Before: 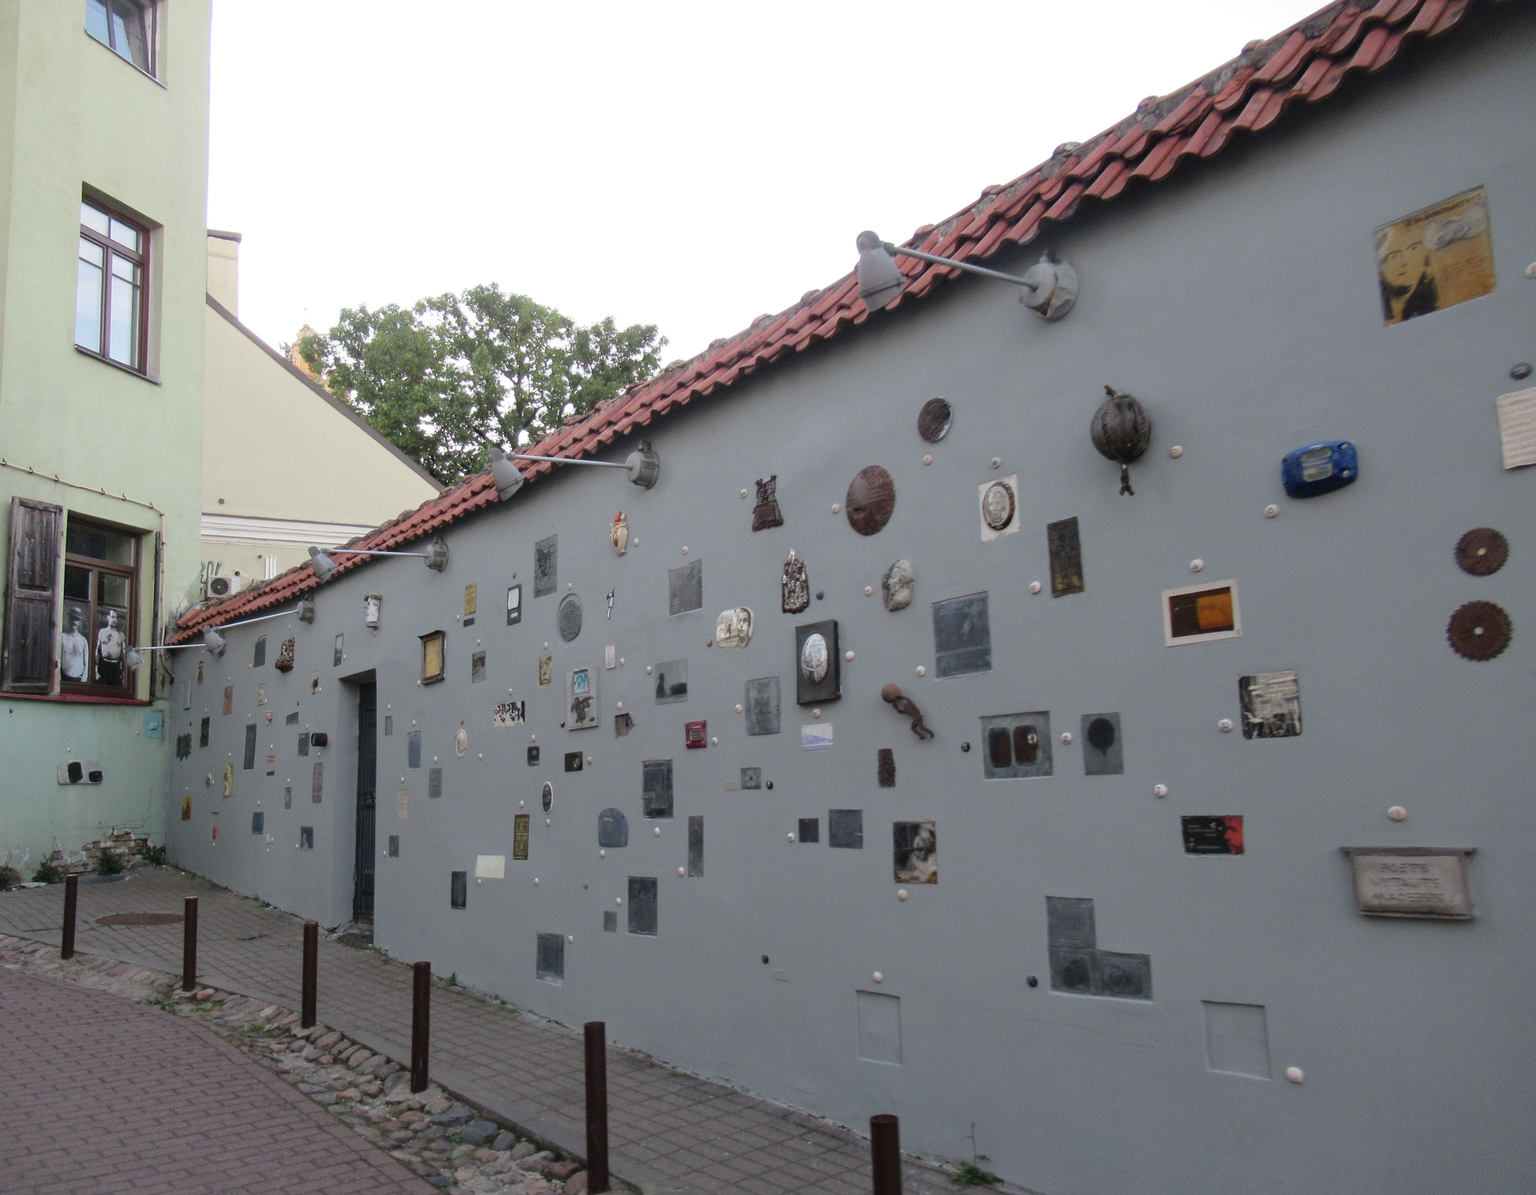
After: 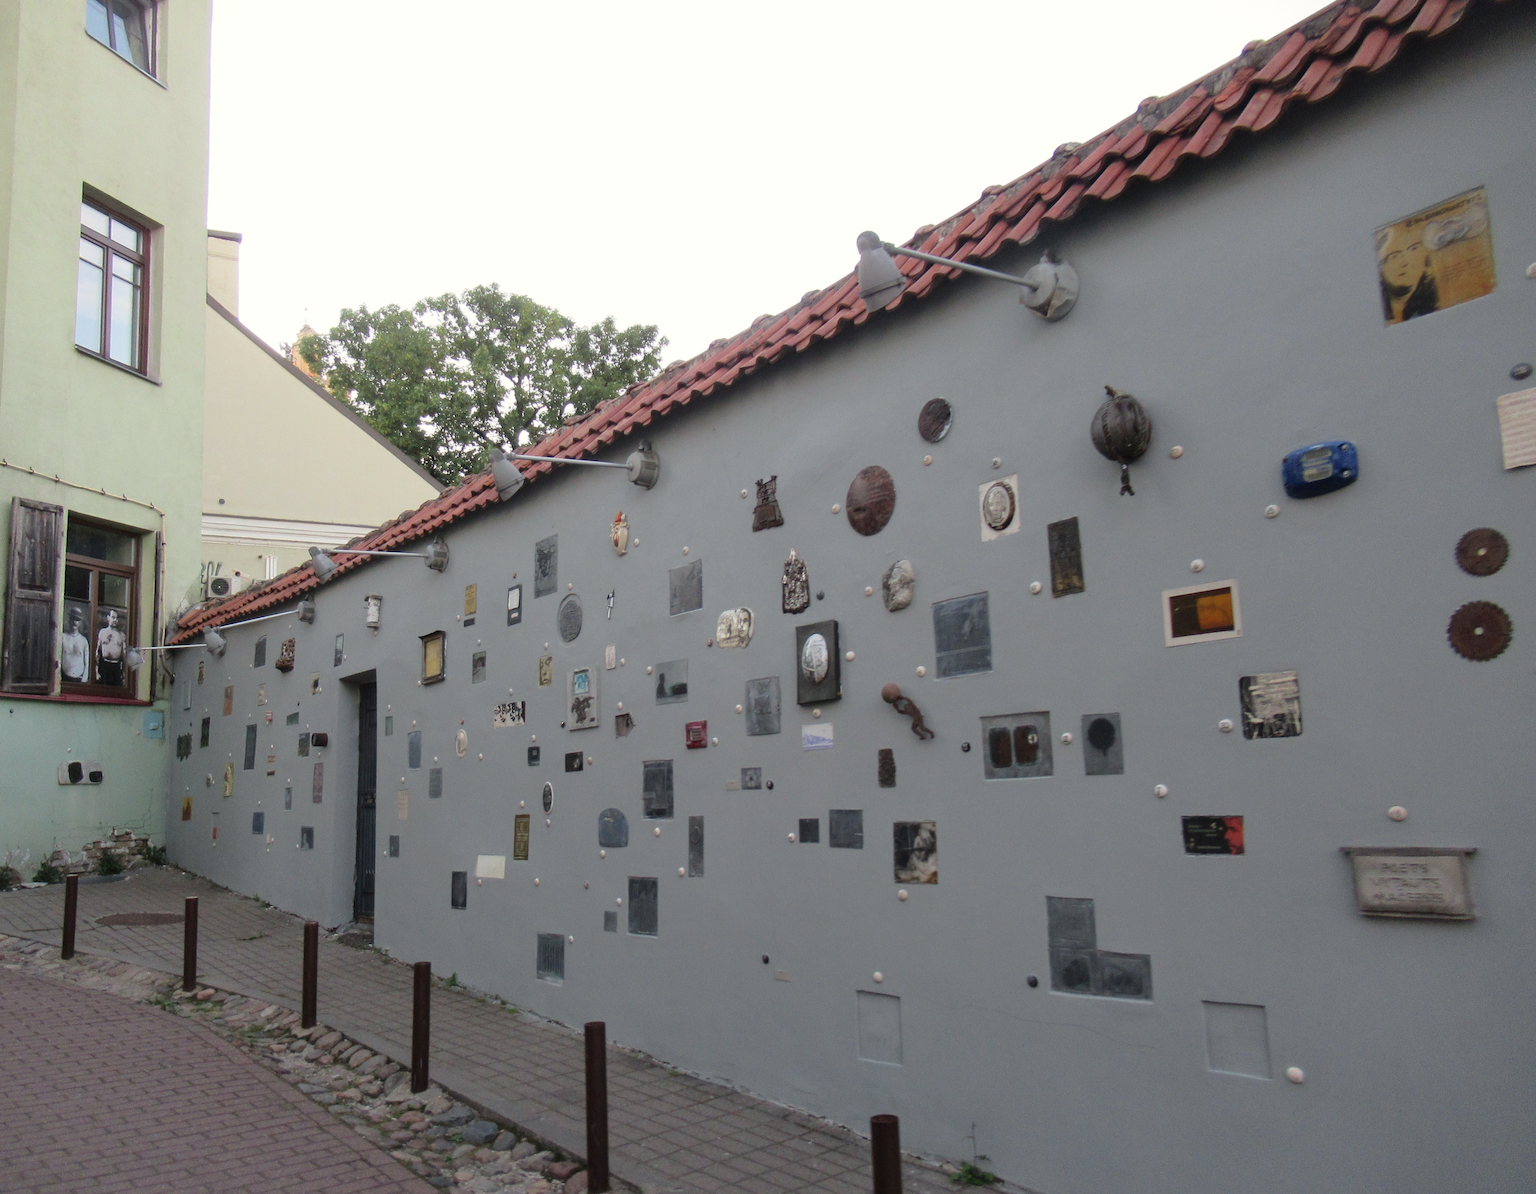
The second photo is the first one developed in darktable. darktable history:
color correction: highlights b* 2.97
